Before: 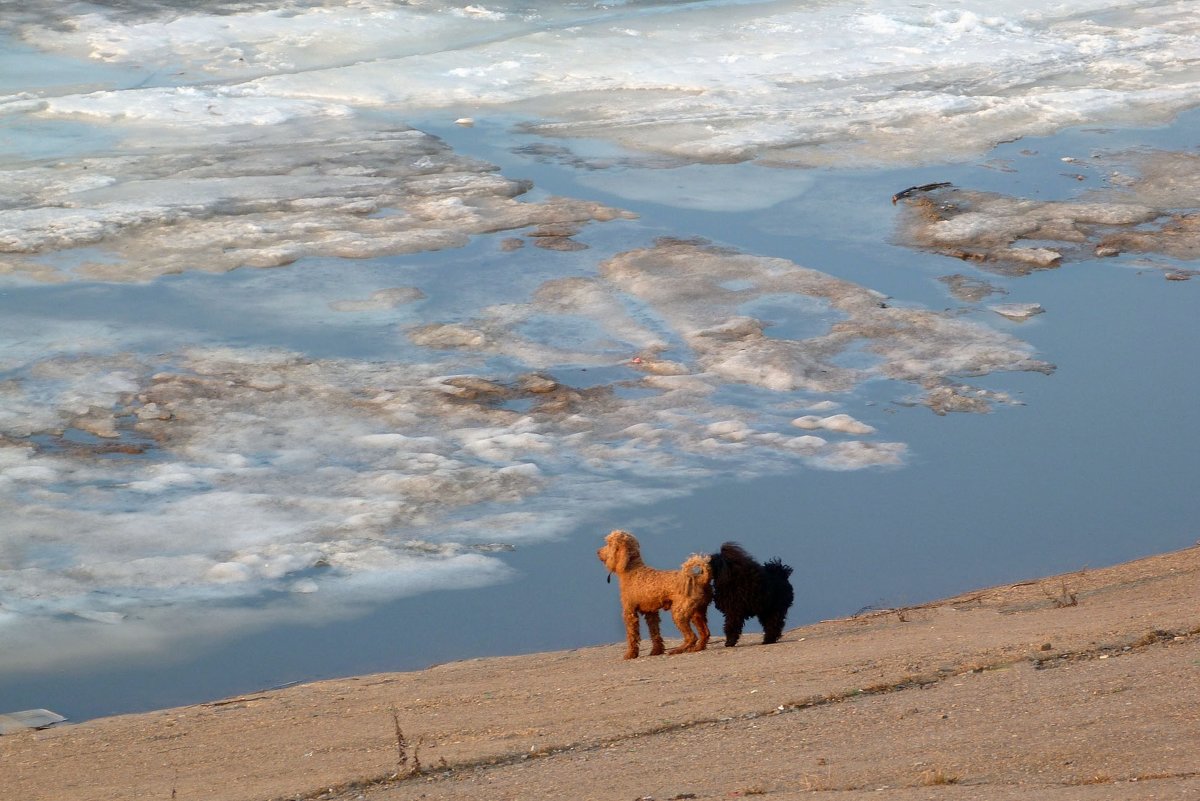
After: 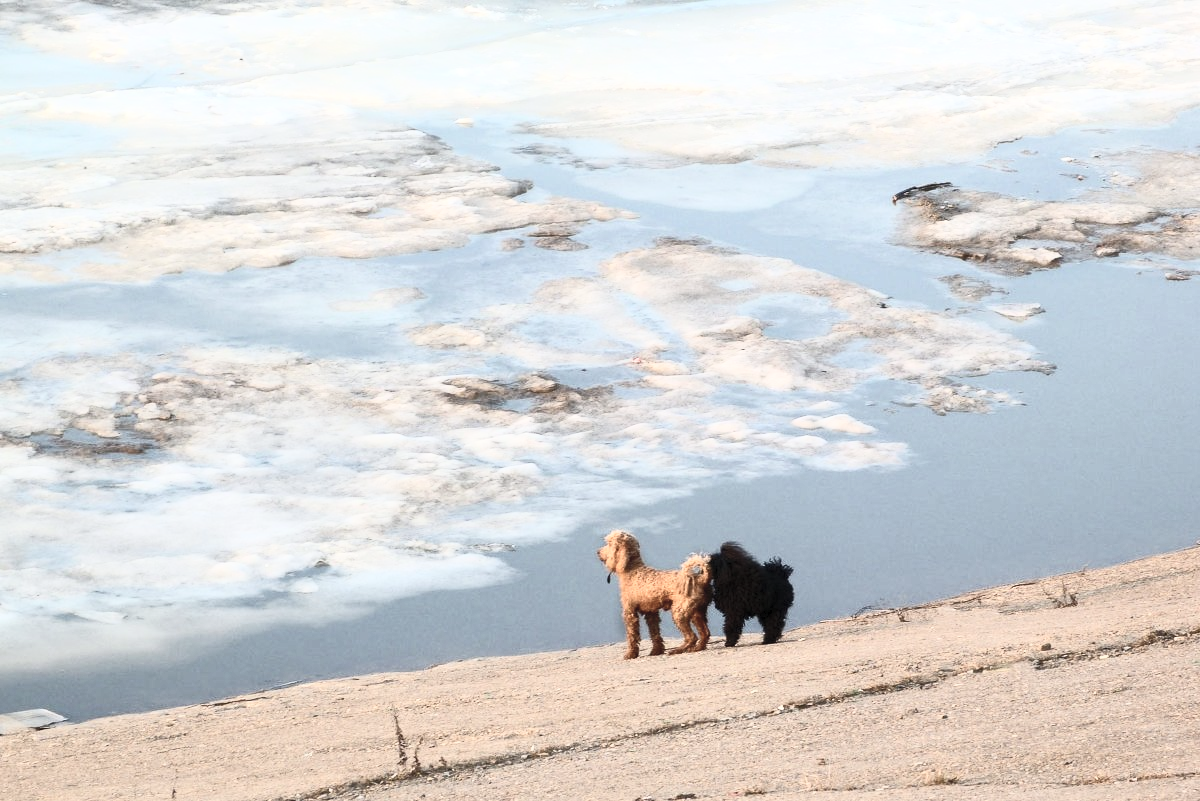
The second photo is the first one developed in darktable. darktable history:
contrast brightness saturation: contrast 0.576, brightness 0.574, saturation -0.329
